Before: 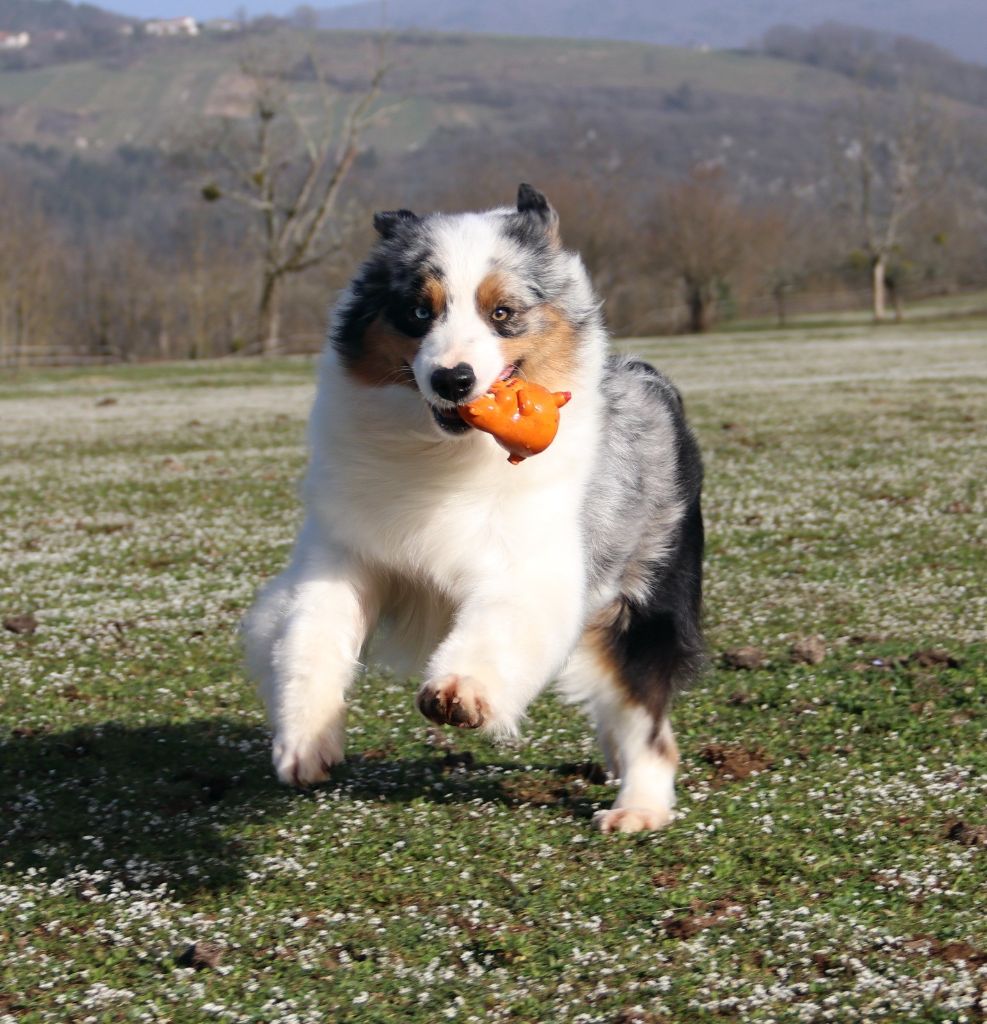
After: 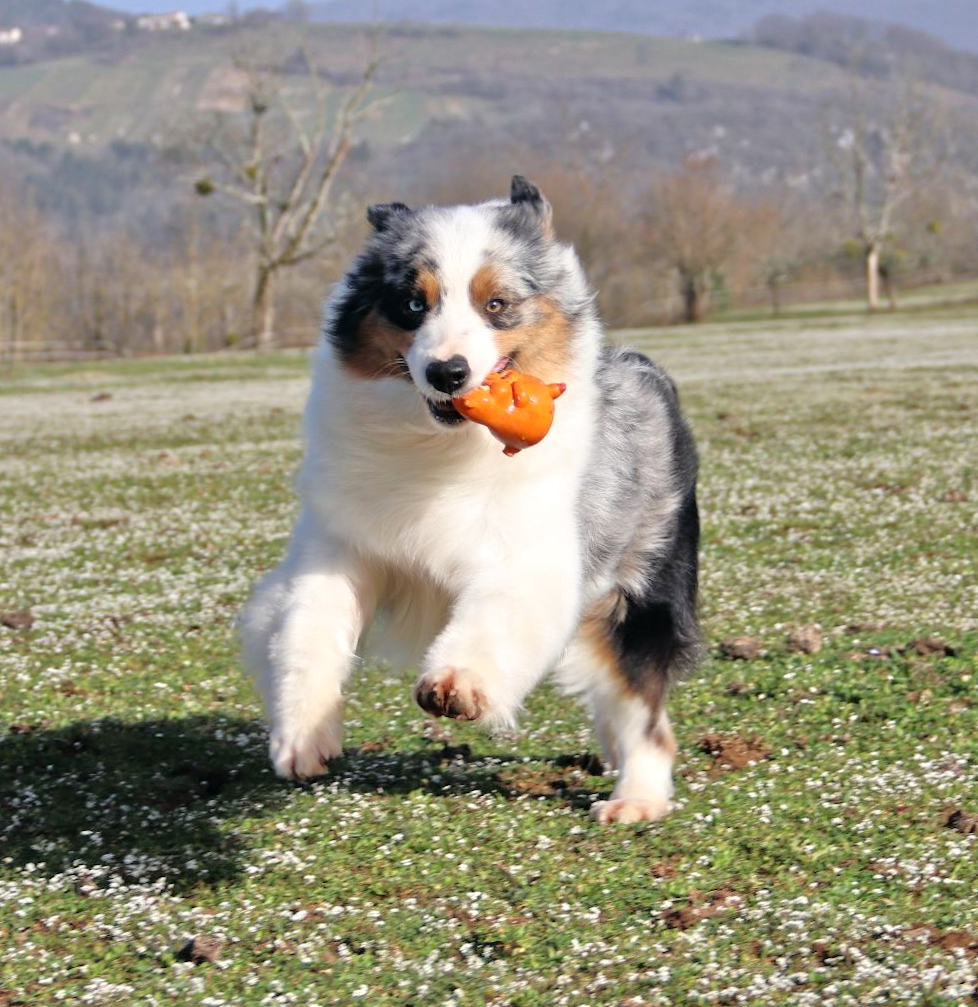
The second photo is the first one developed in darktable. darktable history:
rotate and perspective: rotation -0.45°, automatic cropping original format, crop left 0.008, crop right 0.992, crop top 0.012, crop bottom 0.988
tone equalizer: -7 EV 0.15 EV, -6 EV 0.6 EV, -5 EV 1.15 EV, -4 EV 1.33 EV, -3 EV 1.15 EV, -2 EV 0.6 EV, -1 EV 0.15 EV, mask exposure compensation -0.5 EV
